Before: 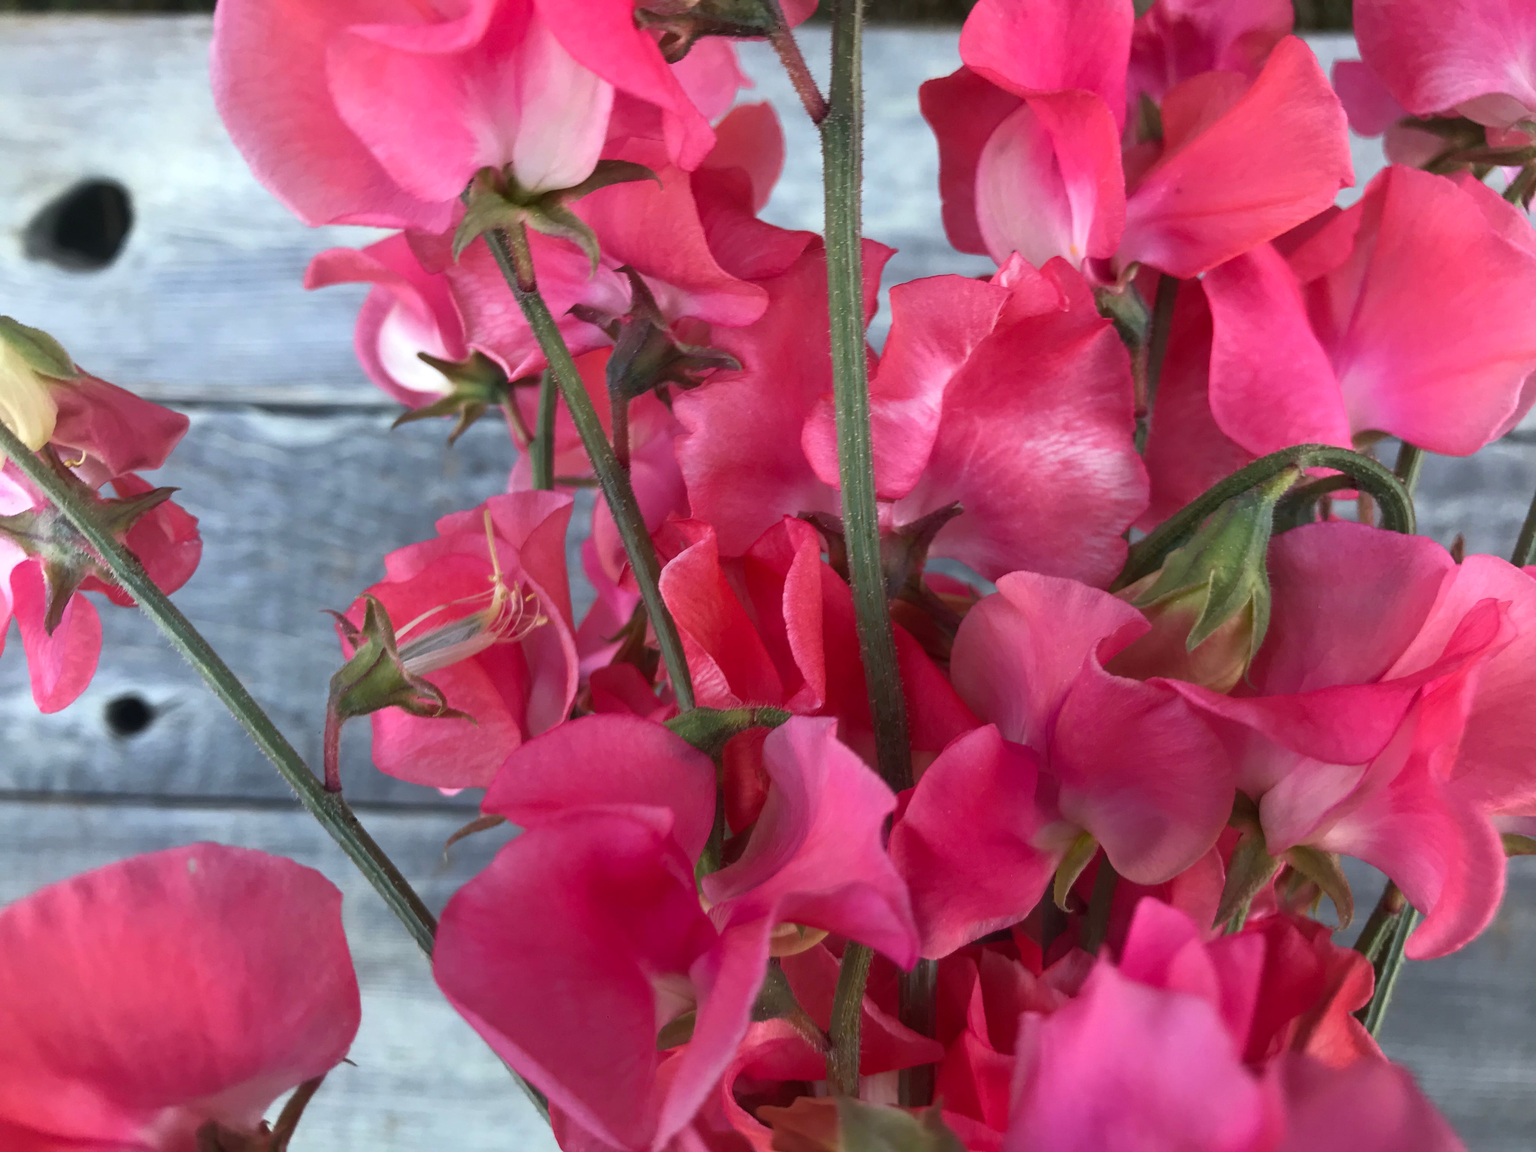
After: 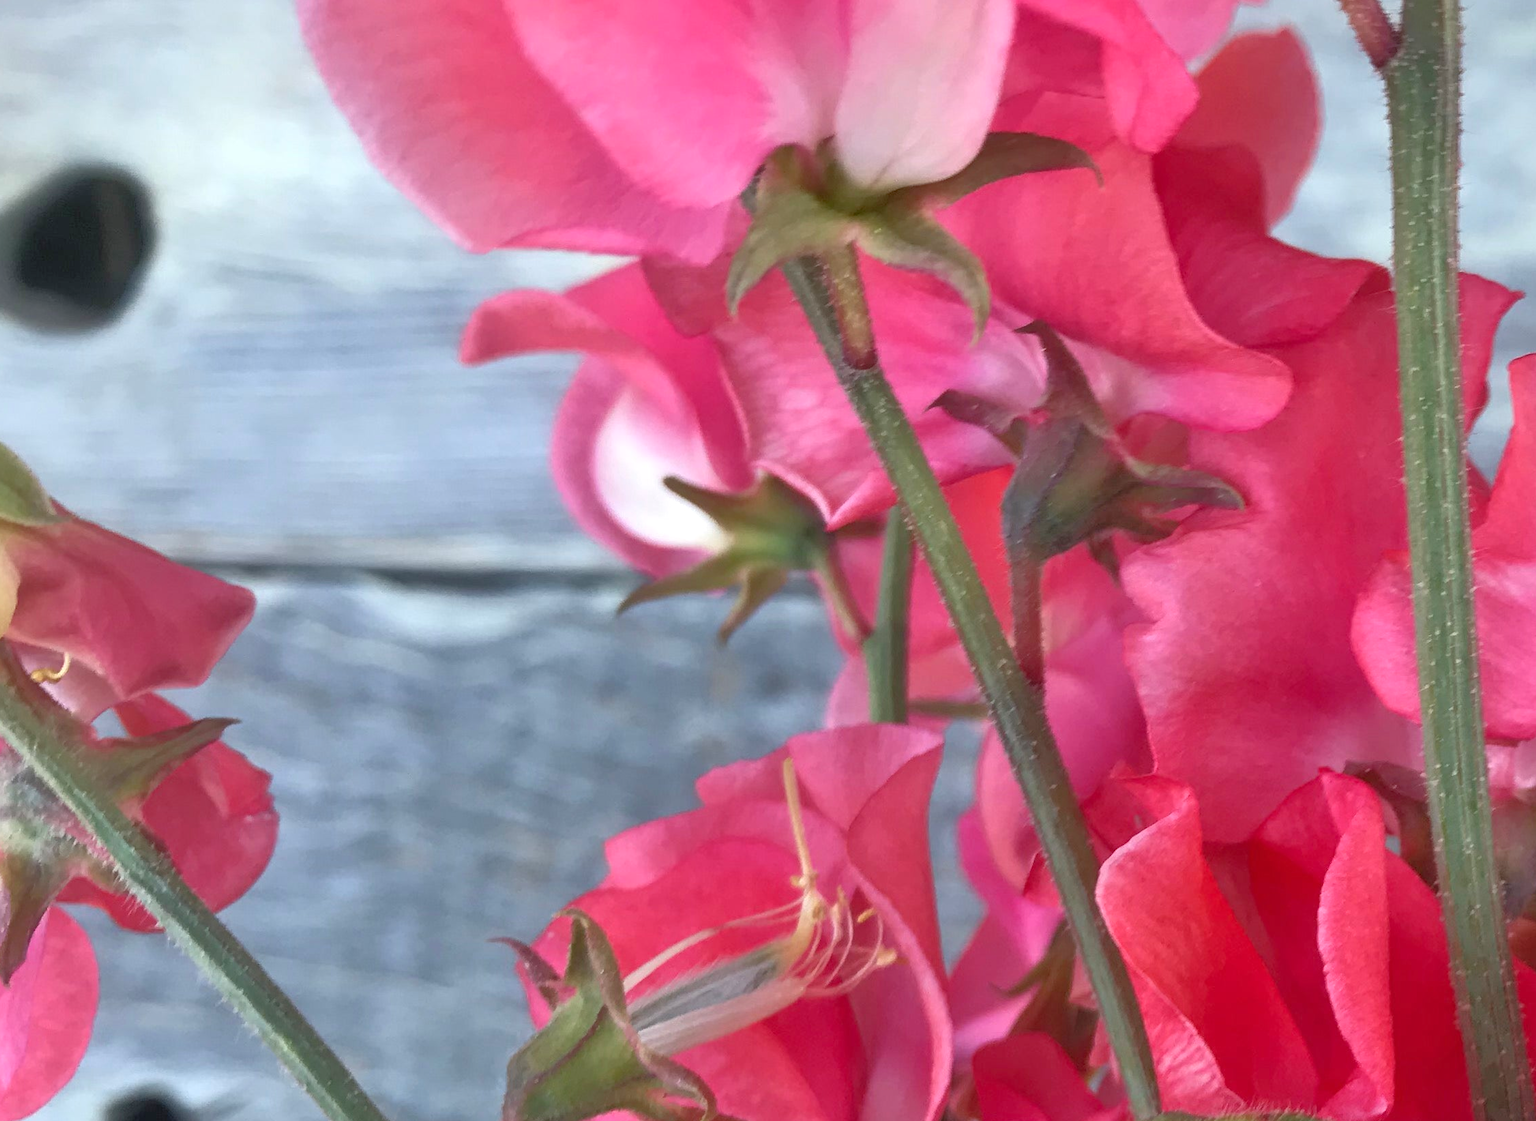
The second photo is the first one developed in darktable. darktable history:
tone equalizer: -7 EV 0.143 EV, -6 EV 0.617 EV, -5 EV 1.14 EV, -4 EV 1.37 EV, -3 EV 1.15 EV, -2 EV 0.6 EV, -1 EV 0.153 EV
crop and rotate: left 3.069%, top 7.494%, right 41.053%, bottom 38.113%
